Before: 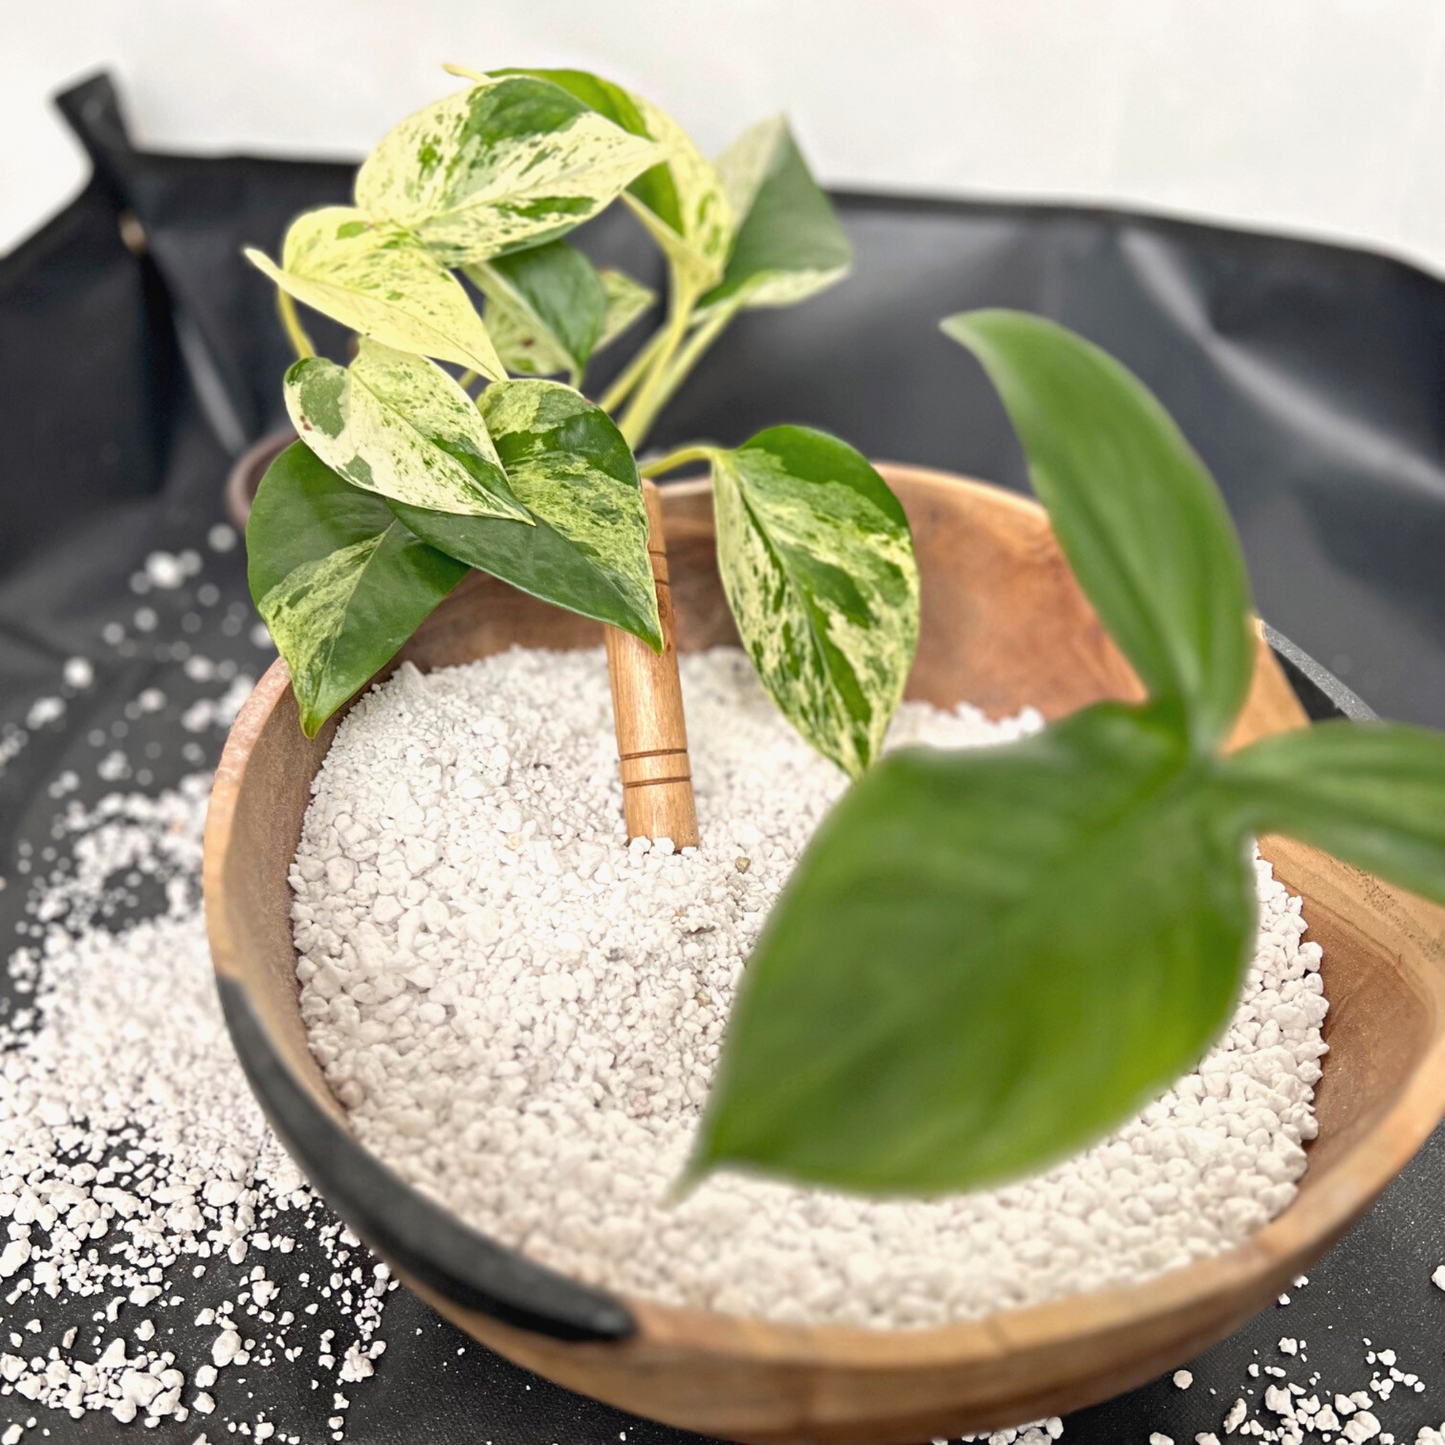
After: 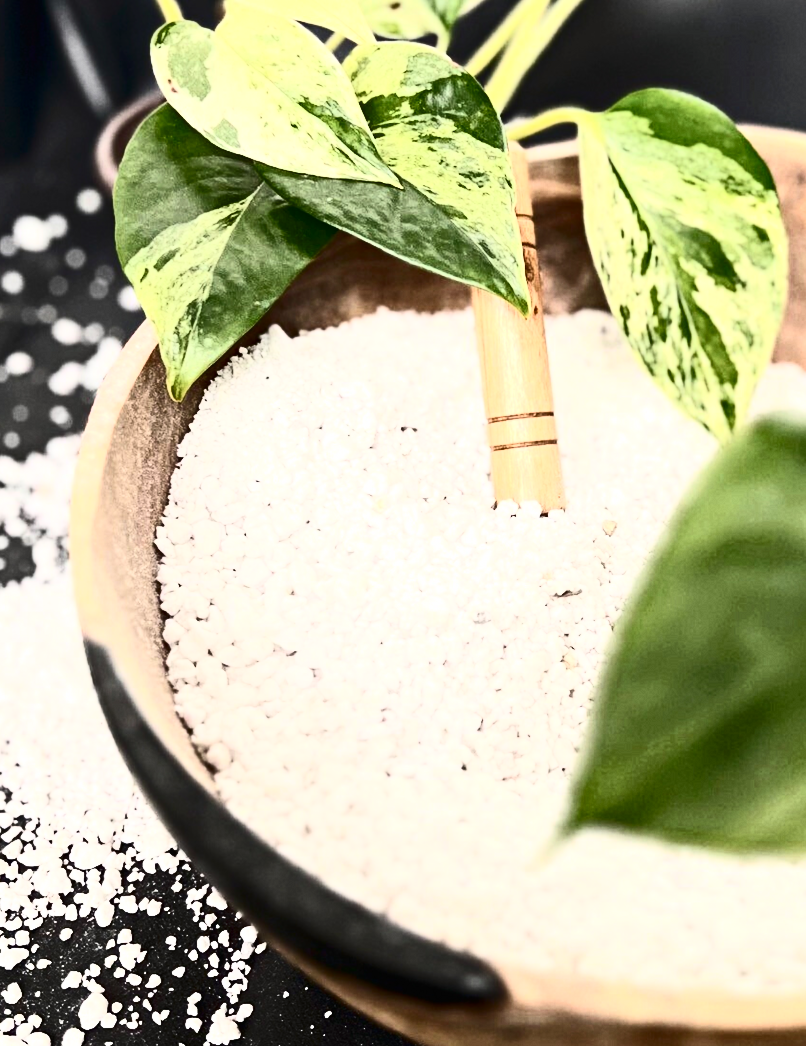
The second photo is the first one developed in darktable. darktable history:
crop: left 9.208%, top 23.373%, right 35.011%, bottom 4.228%
contrast brightness saturation: contrast 0.937, brightness 0.202
exposure: exposure 0.014 EV, compensate highlight preservation false
